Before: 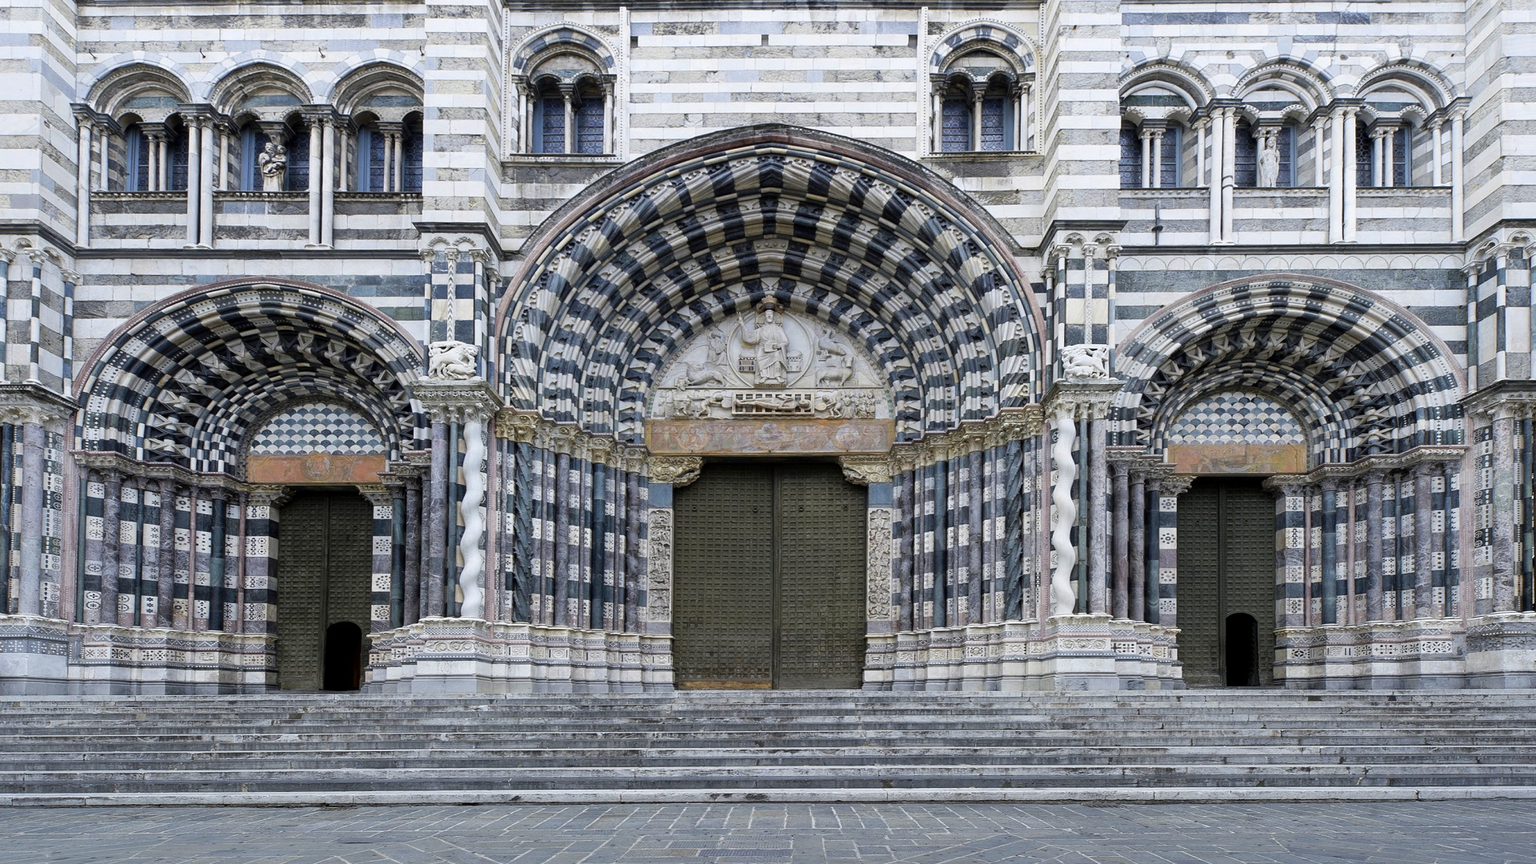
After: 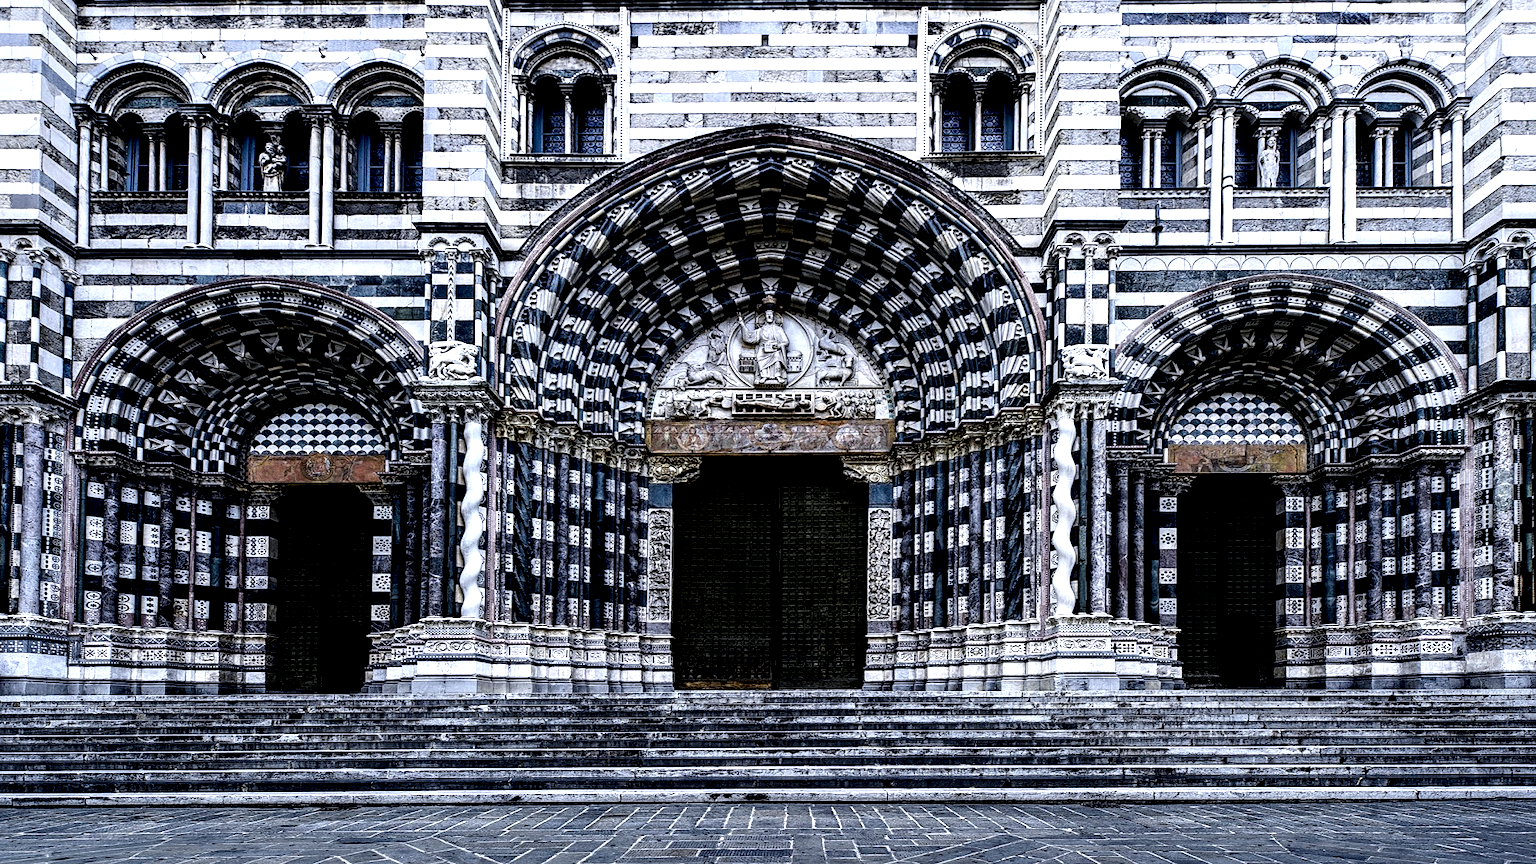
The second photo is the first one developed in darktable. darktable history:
contrast brightness saturation: contrast 0.195, brightness -0.237, saturation 0.118
sharpen: amount 0.213
local contrast: shadows 172%, detail 224%
color calibration: illuminant as shot in camera, x 0.358, y 0.373, temperature 4628.91 K
